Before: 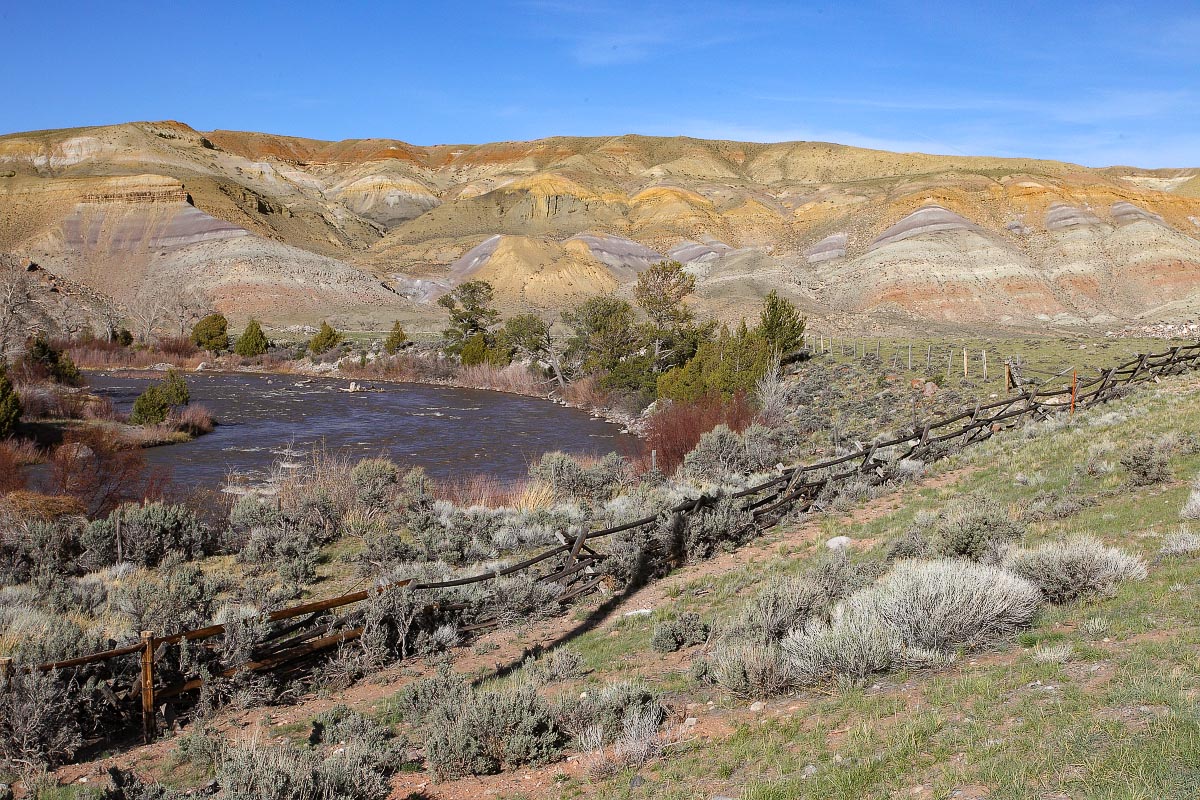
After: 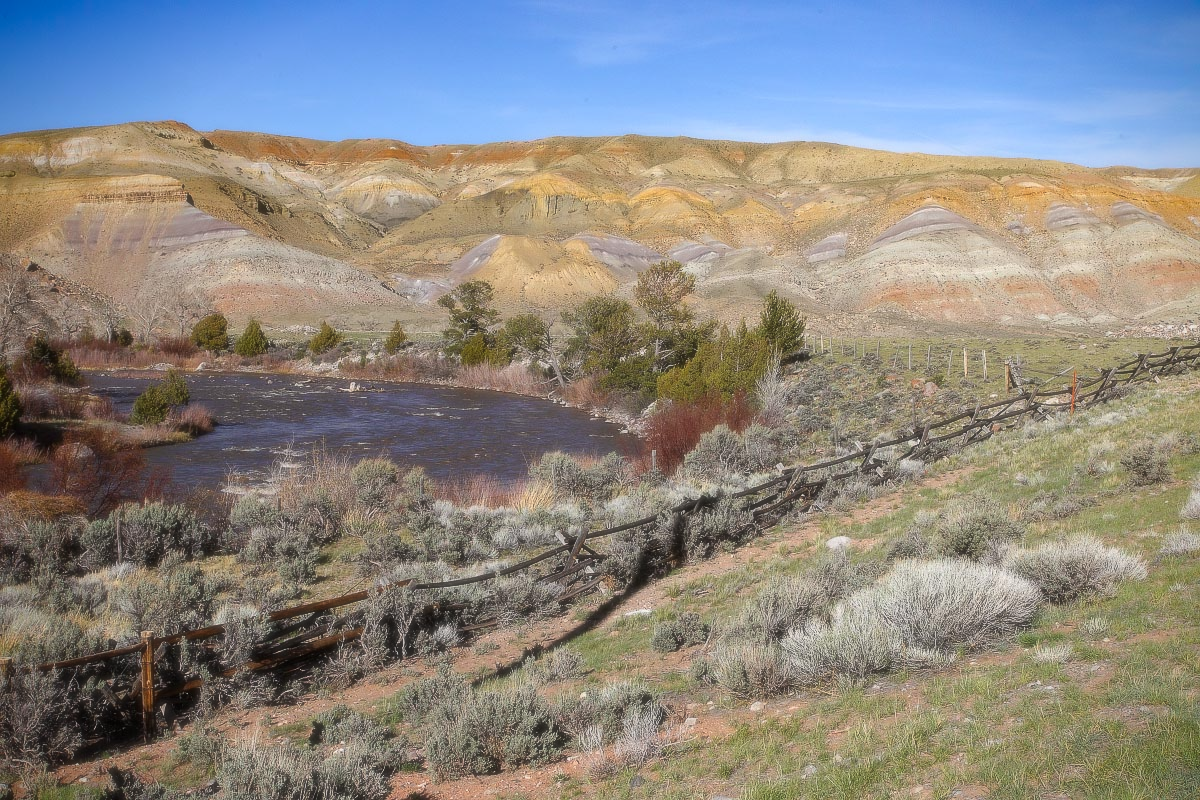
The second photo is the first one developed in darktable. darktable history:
vignetting: fall-off start 88.53%, fall-off radius 44.2%, saturation 0.376, width/height ratio 1.161
soften: size 19.52%, mix 20.32%
